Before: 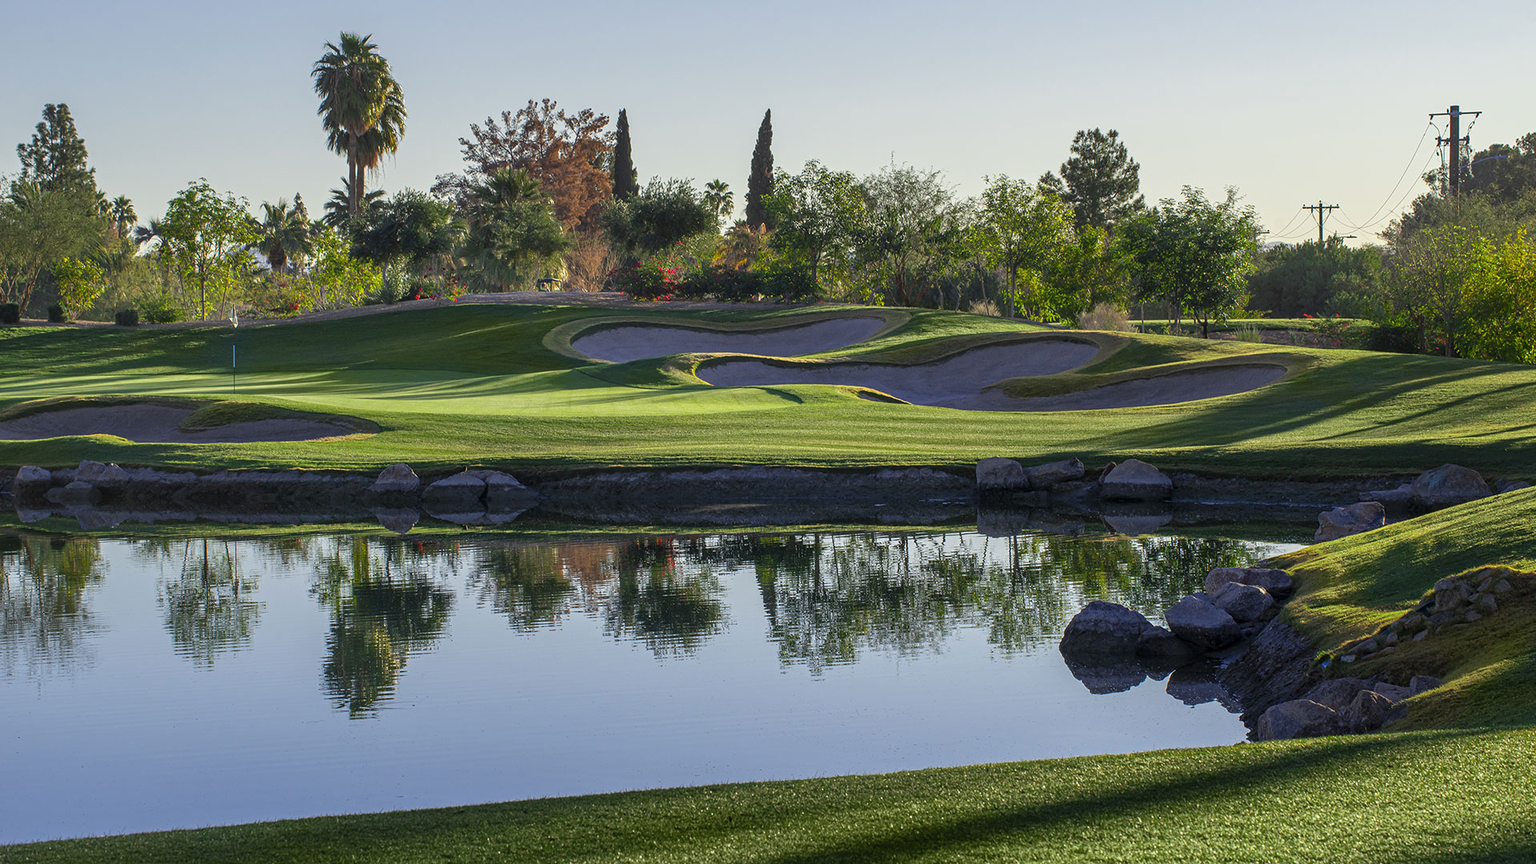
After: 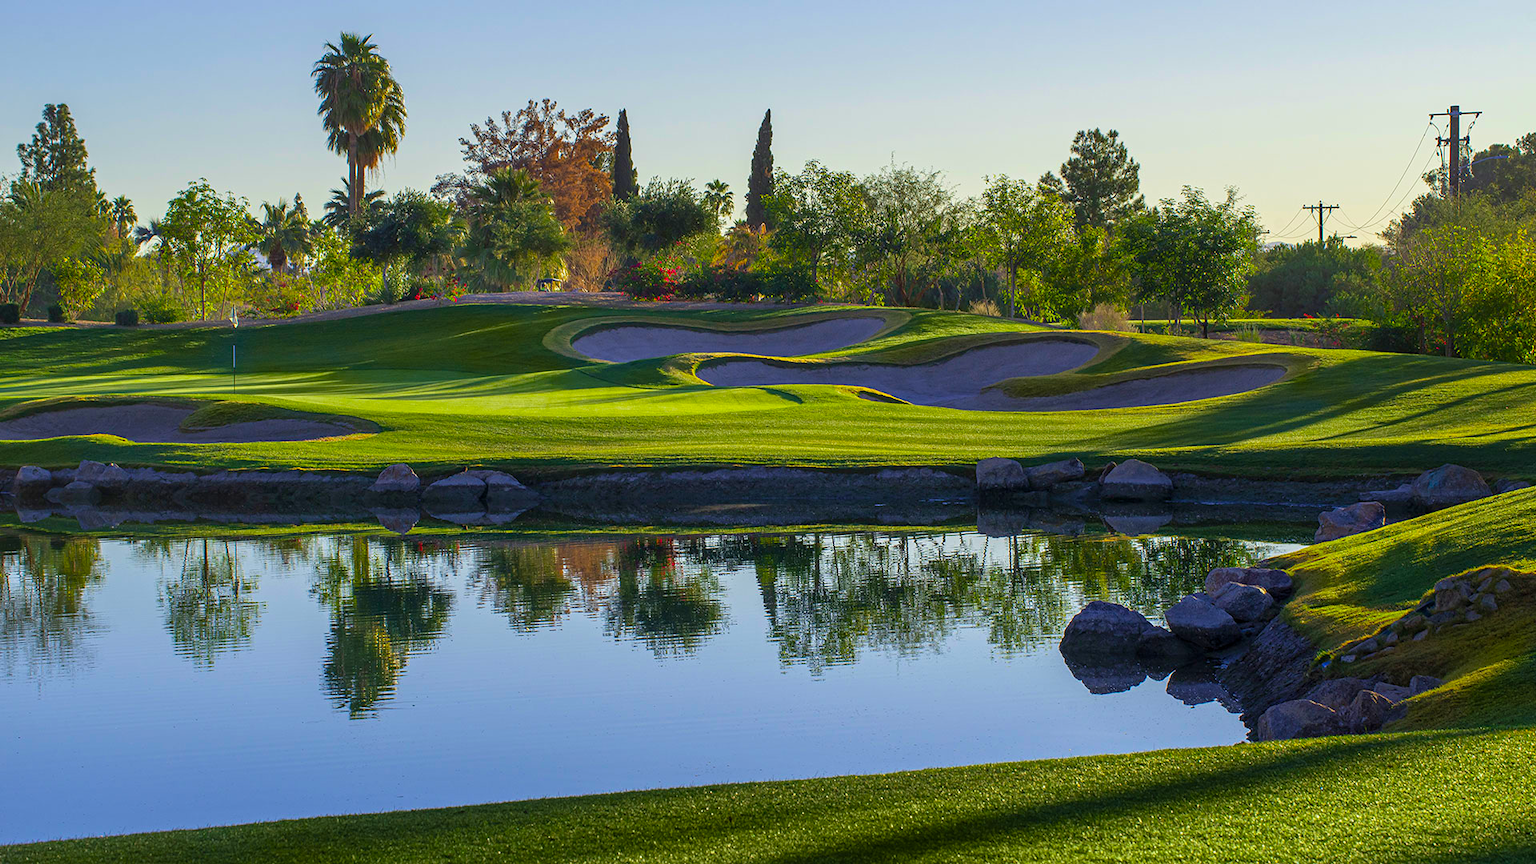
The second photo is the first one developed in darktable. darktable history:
velvia: on, module defaults
color balance rgb: perceptual saturation grading › global saturation 30%, global vibrance 30%
